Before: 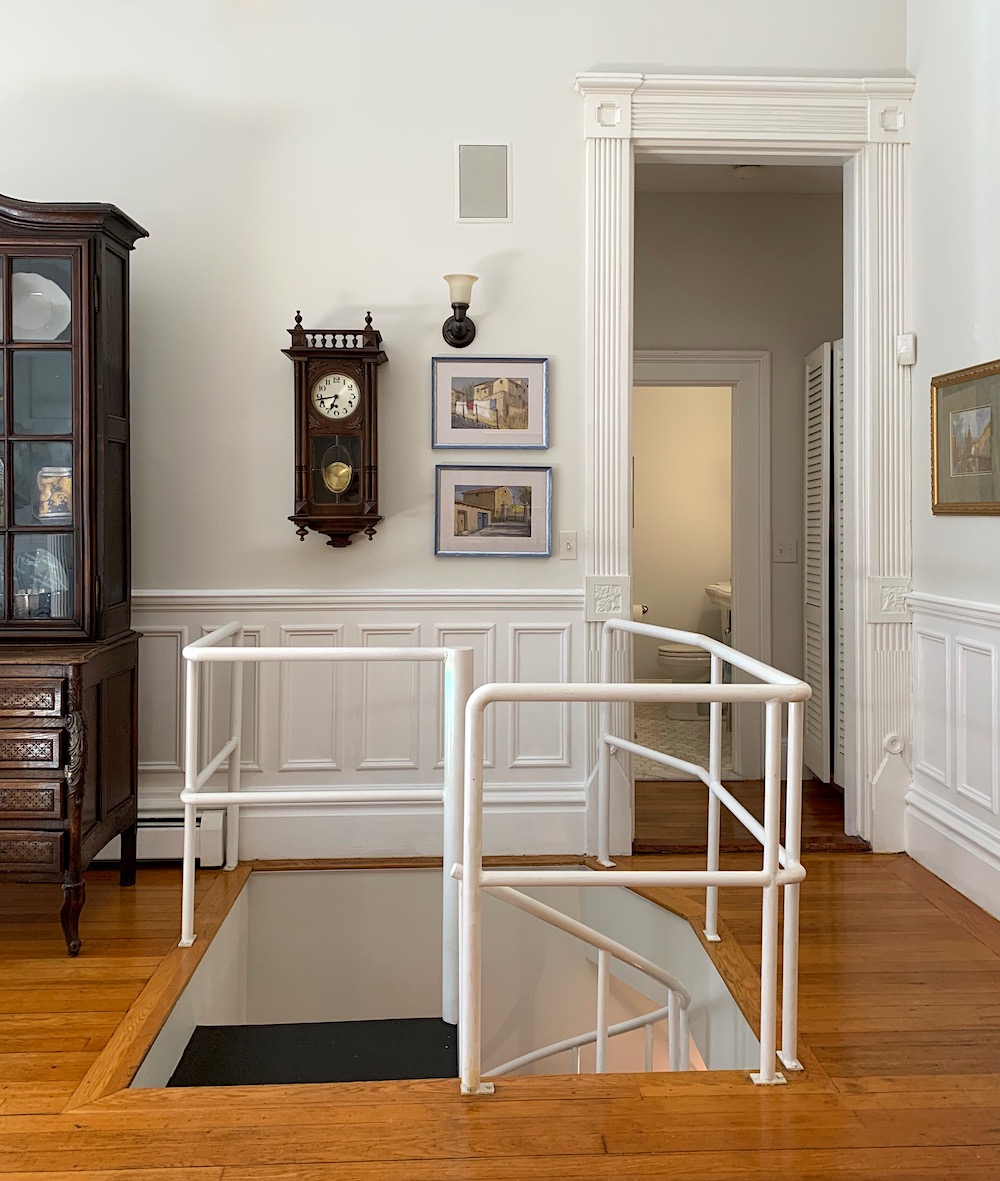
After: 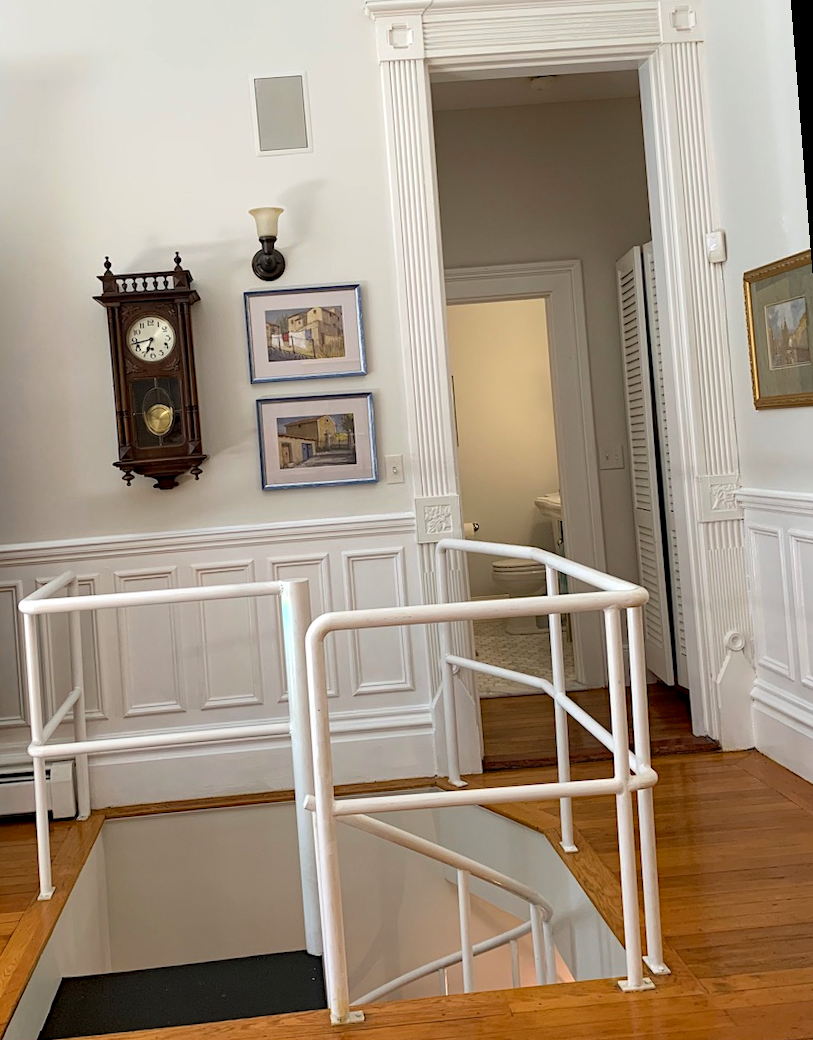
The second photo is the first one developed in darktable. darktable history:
rotate and perspective: rotation -4.57°, crop left 0.054, crop right 0.944, crop top 0.087, crop bottom 0.914
haze removal: compatibility mode true, adaptive false
crop: left 16.145%
